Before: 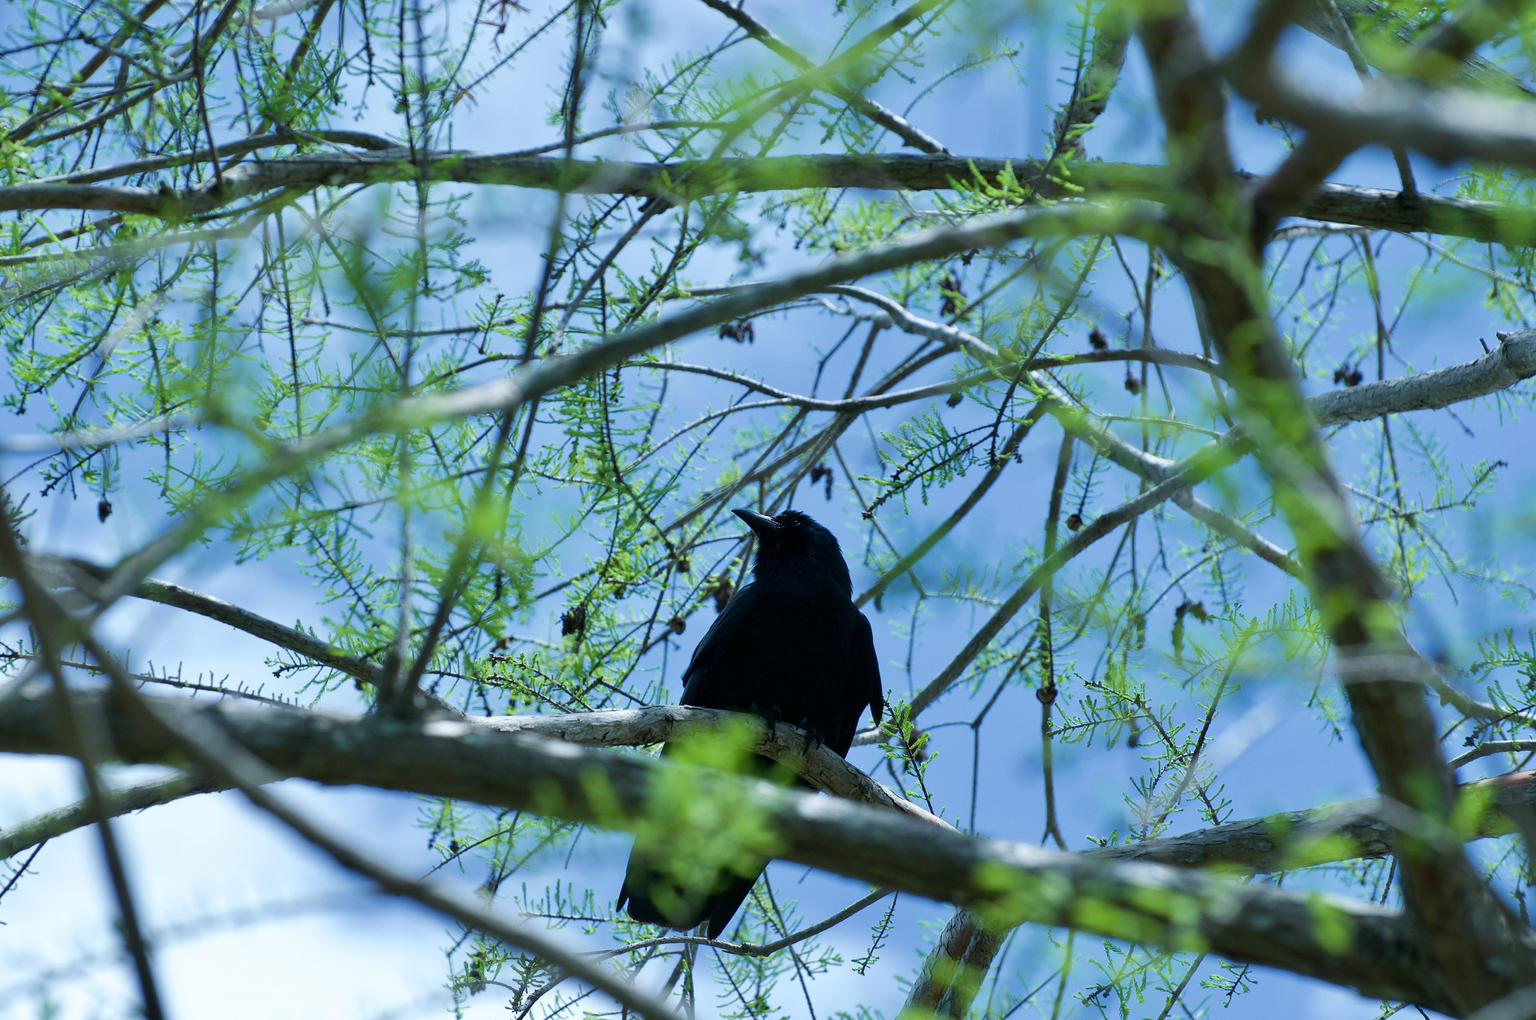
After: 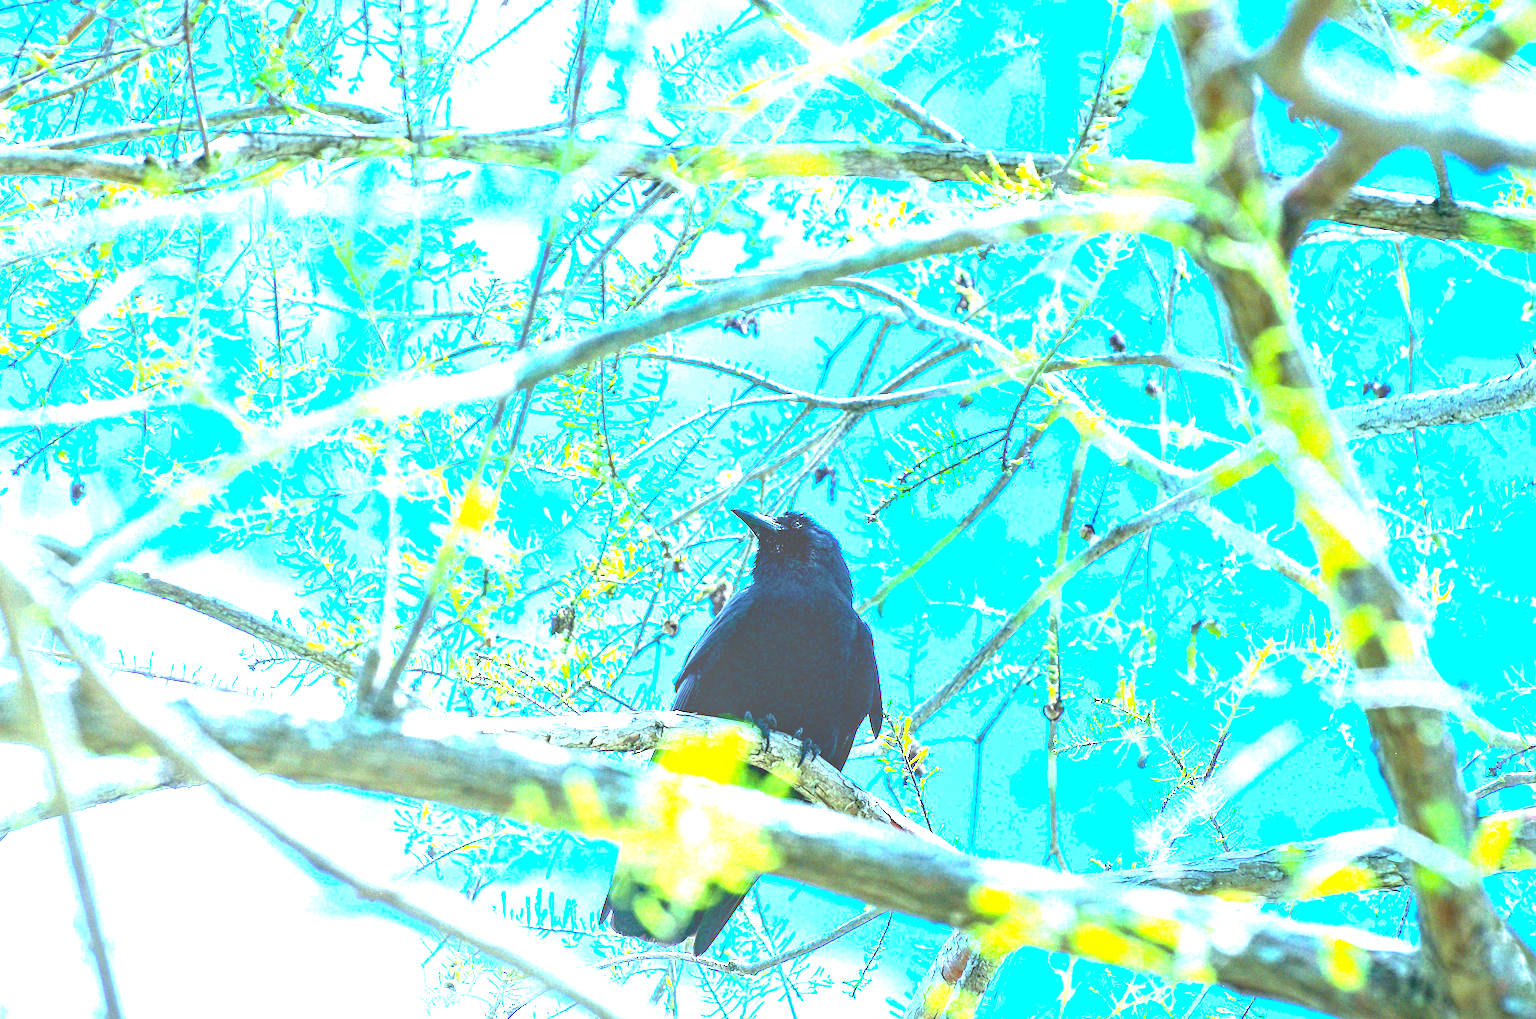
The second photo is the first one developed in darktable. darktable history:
haze removal: adaptive false
color balance rgb: shadows lift › luminance -9.134%, global offset › luminance -0.466%, perceptual saturation grading › global saturation 29.572%, perceptual brilliance grading › highlights 15.522%, perceptual brilliance grading › shadows -14.329%
local contrast: on, module defaults
exposure: exposure 2.949 EV, compensate highlight preservation false
color calibration: illuminant as shot in camera, x 0.358, y 0.373, temperature 4628.91 K
crop and rotate: angle -1.61°
color zones: curves: ch0 [(0, 0.5) (0.143, 0.5) (0.286, 0.5) (0.429, 0.495) (0.571, 0.437) (0.714, 0.44) (0.857, 0.496) (1, 0.5)]
